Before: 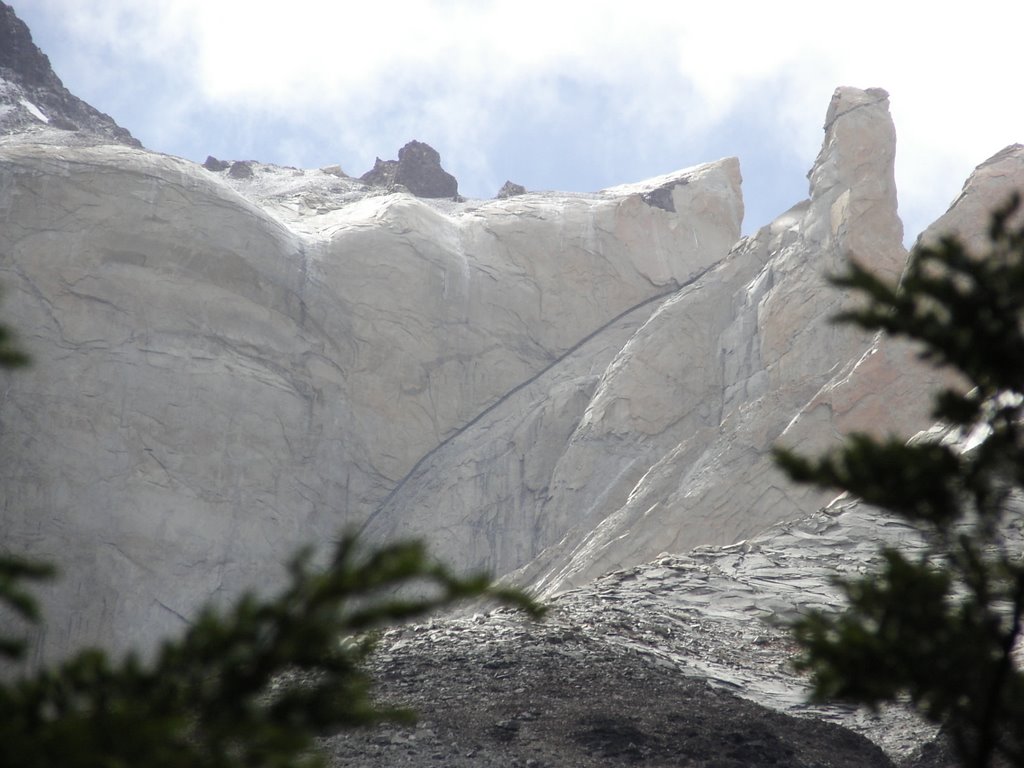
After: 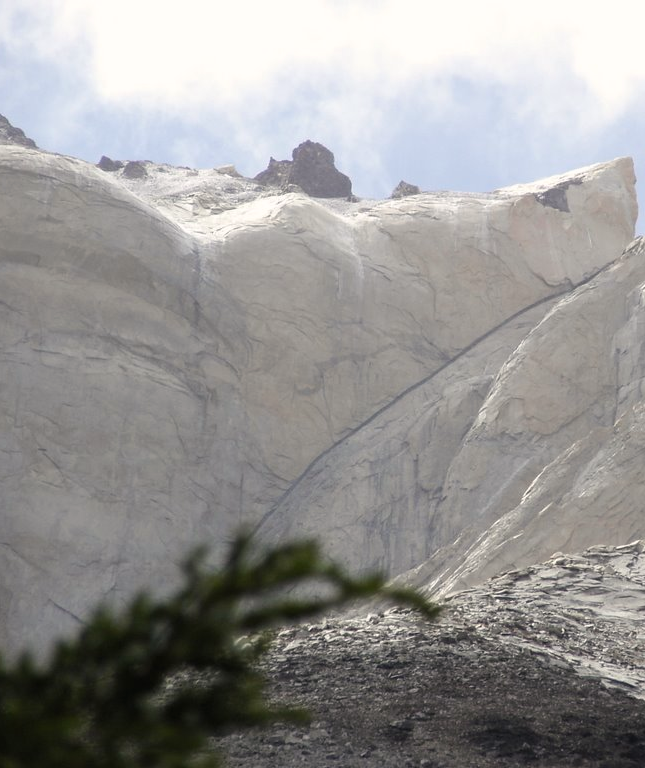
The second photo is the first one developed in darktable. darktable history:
crop: left 10.443%, right 26.485%
color calibration: output R [1.003, 0.027, -0.041, 0], output G [-0.018, 1.043, -0.038, 0], output B [0.071, -0.086, 1.017, 0], x 0.34, y 0.353, temperature 5203.83 K
